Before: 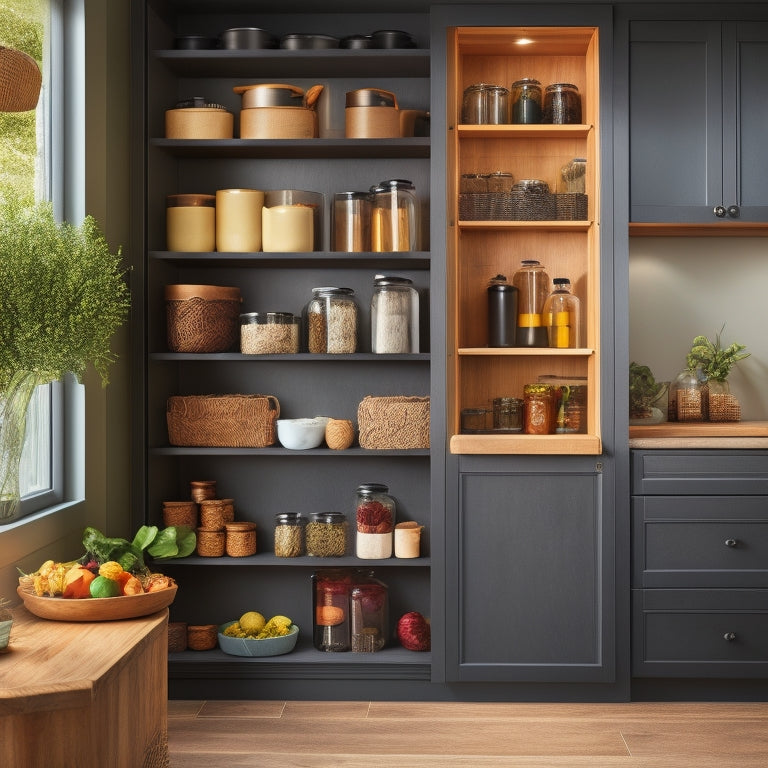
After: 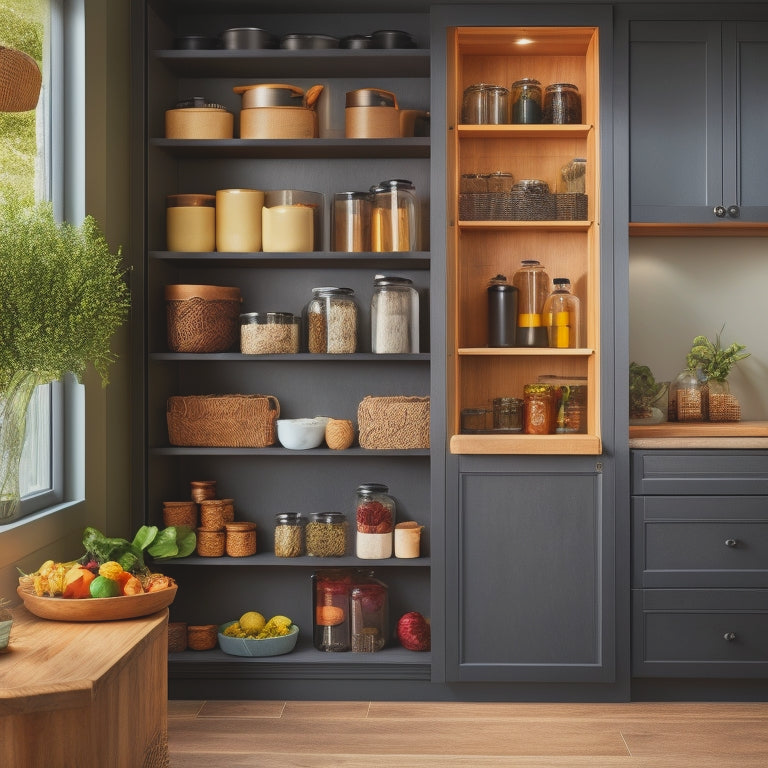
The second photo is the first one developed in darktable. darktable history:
contrast brightness saturation: contrast -0.121
